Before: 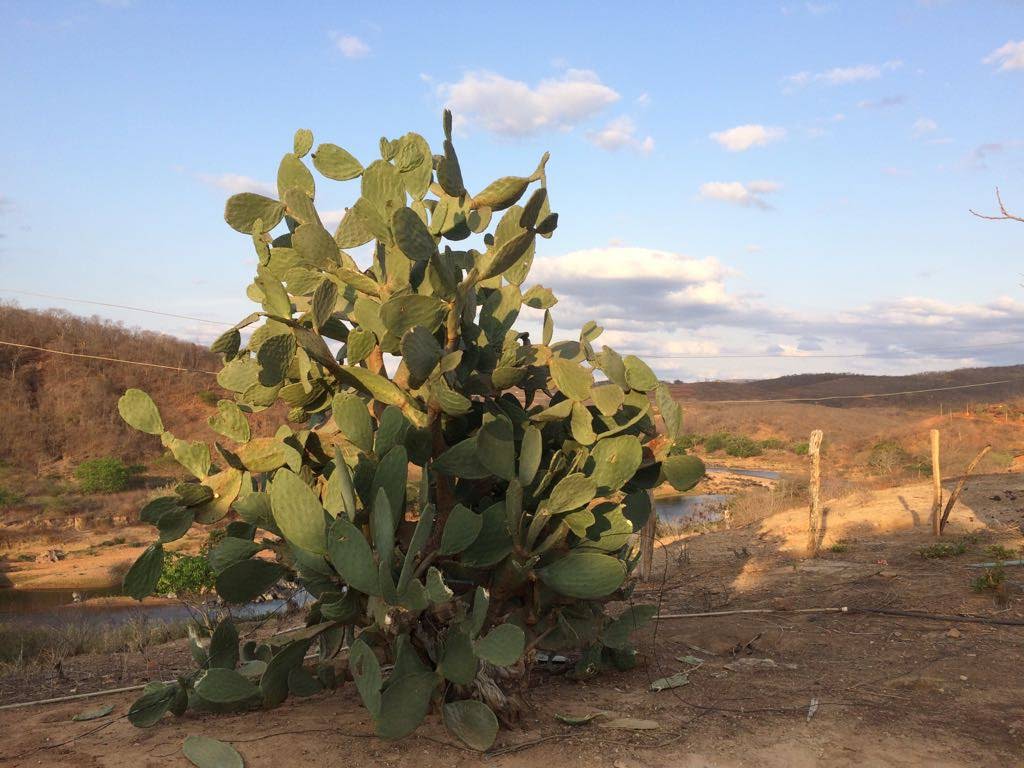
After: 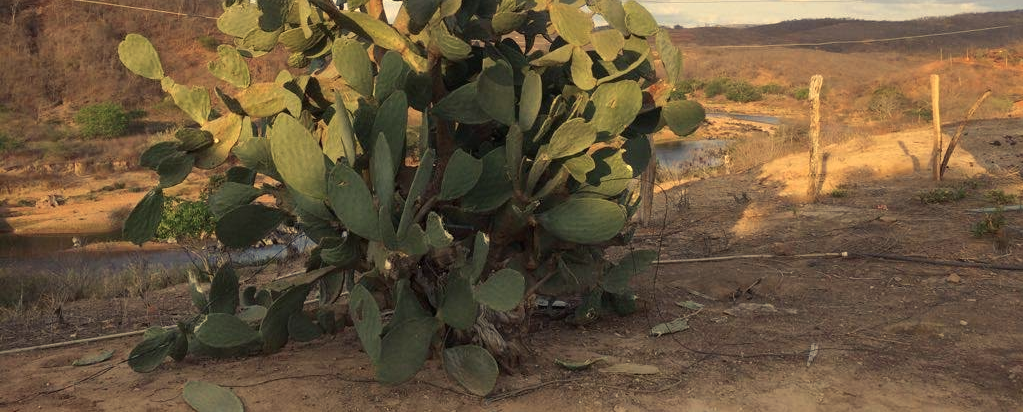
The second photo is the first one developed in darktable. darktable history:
exposure: compensate highlight preservation false
crop and rotate: top 46.237%
color balance rgb: shadows lift › chroma 2%, shadows lift › hue 263°, highlights gain › chroma 8%, highlights gain › hue 84°, linear chroma grading › global chroma -15%, saturation formula JzAzBz (2021)
